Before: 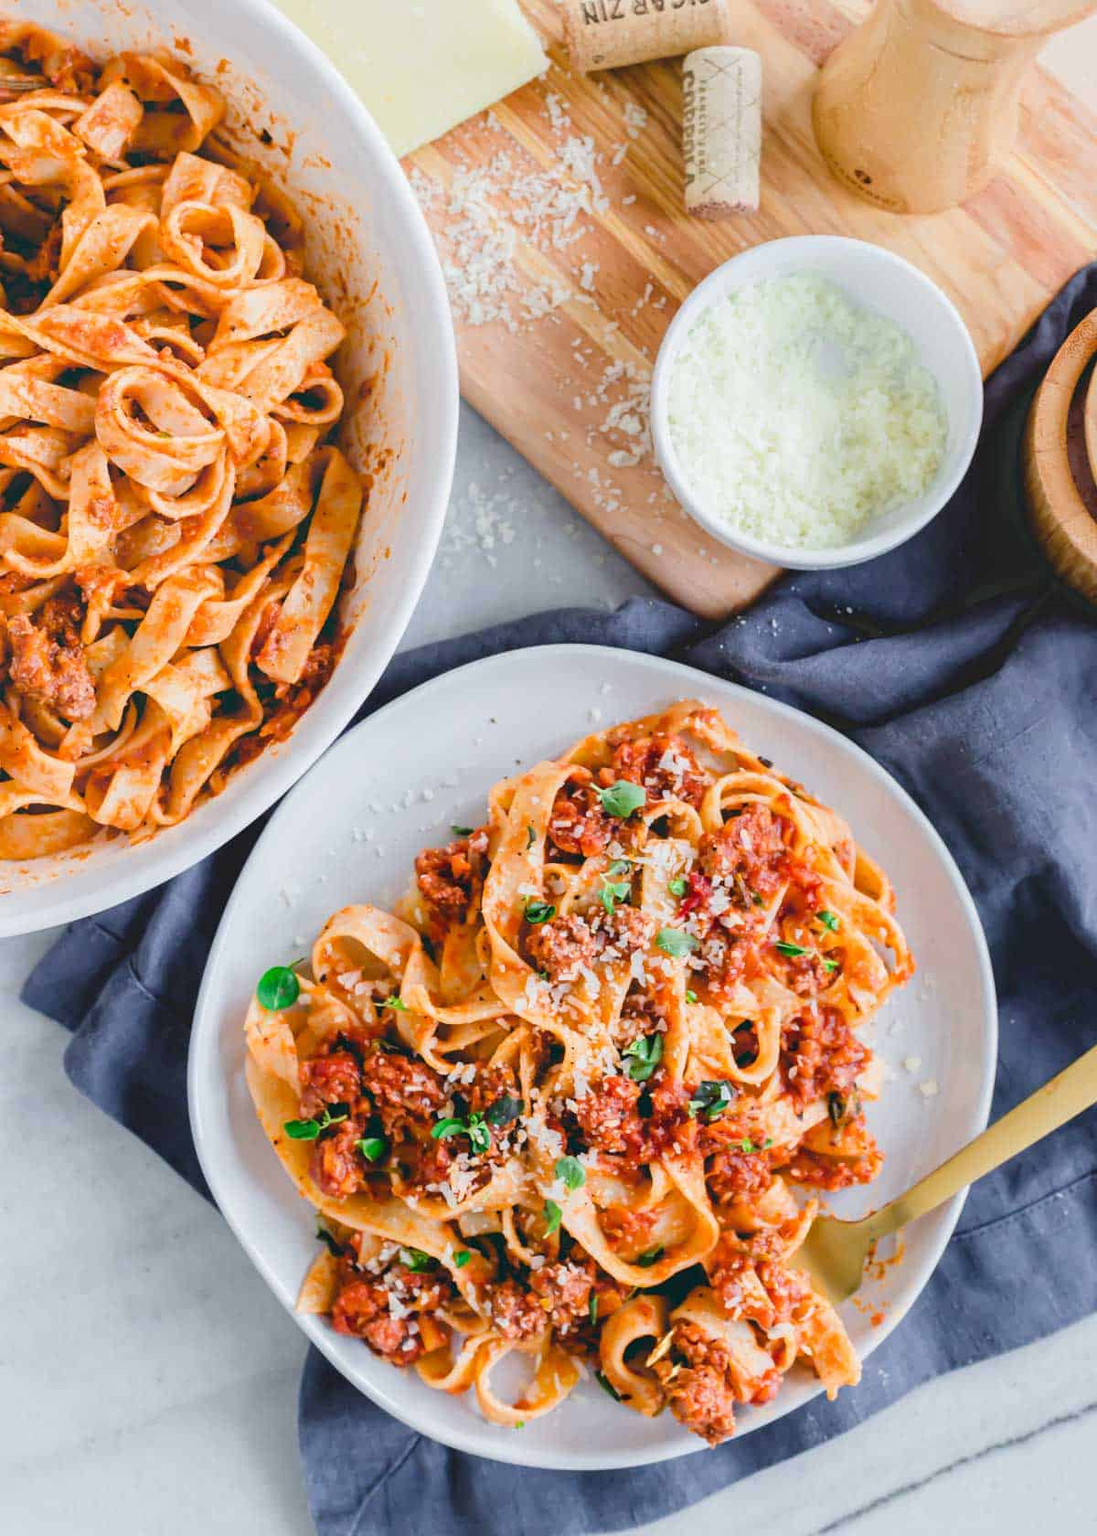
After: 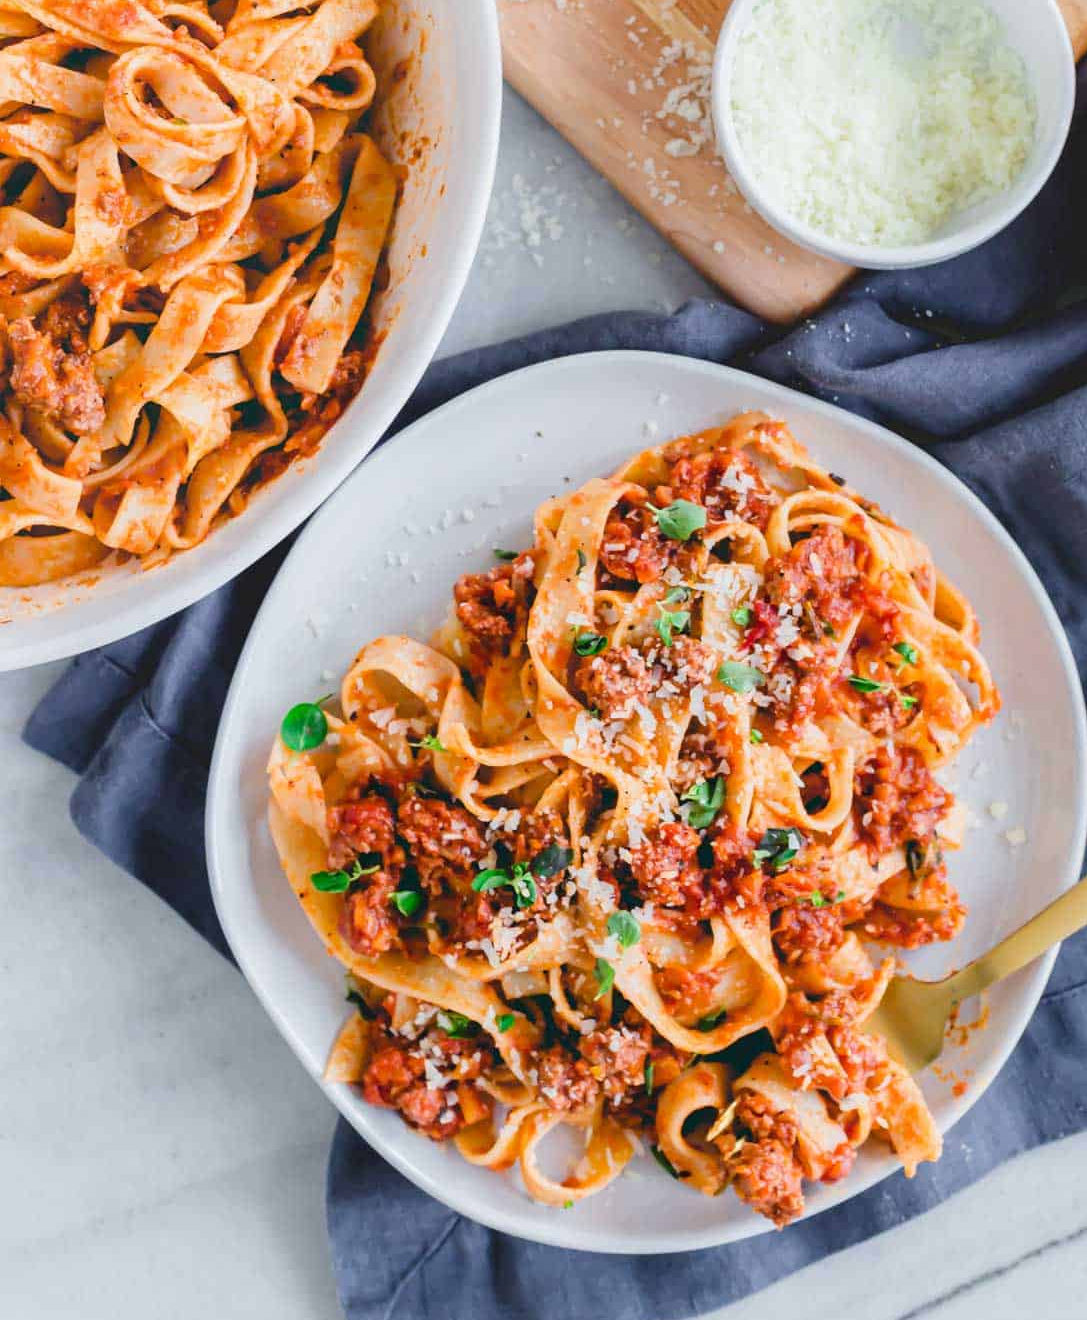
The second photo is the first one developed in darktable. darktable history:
crop: top 21.117%, right 9.361%, bottom 0.278%
